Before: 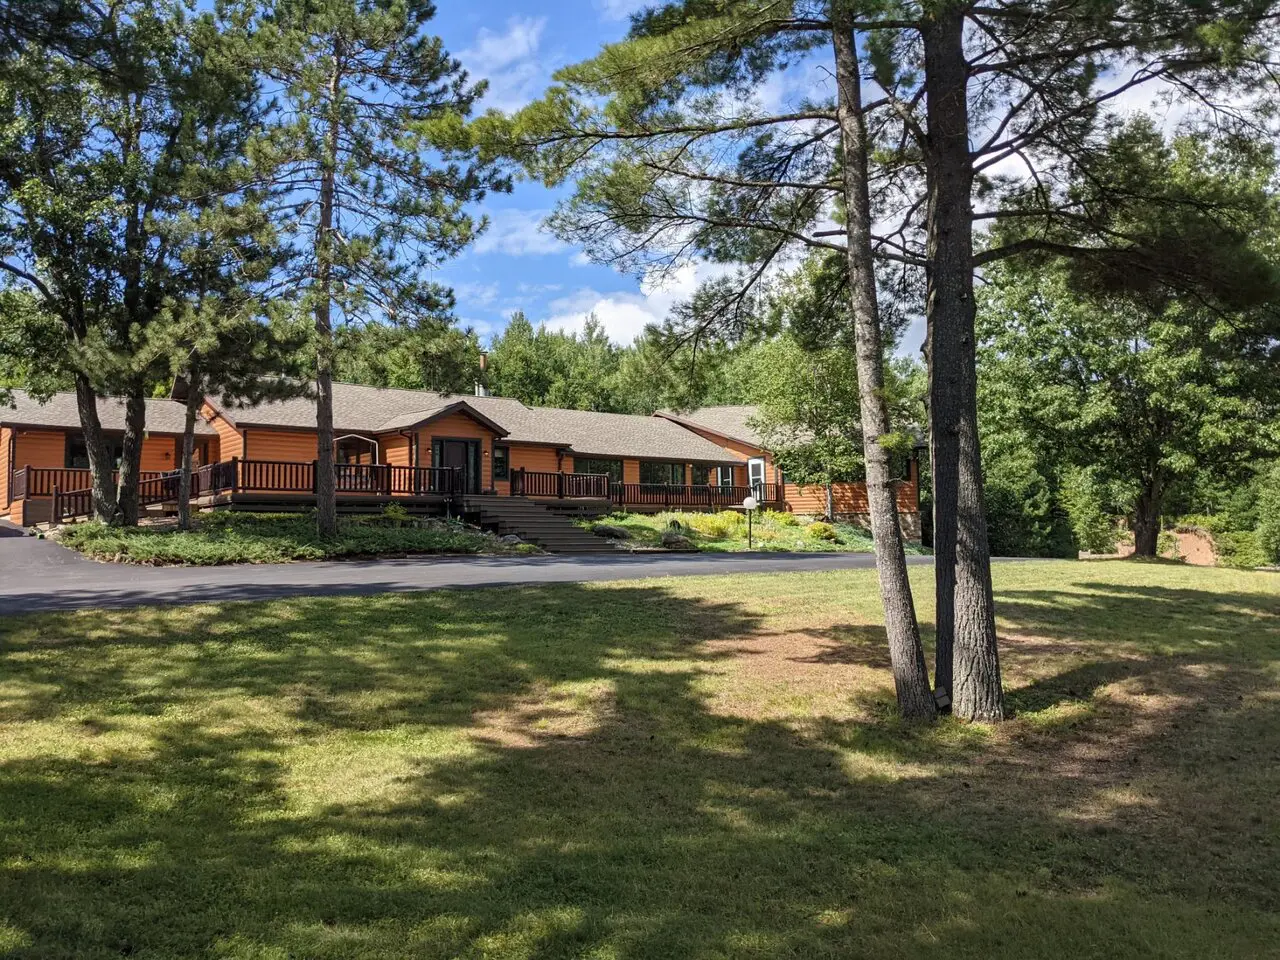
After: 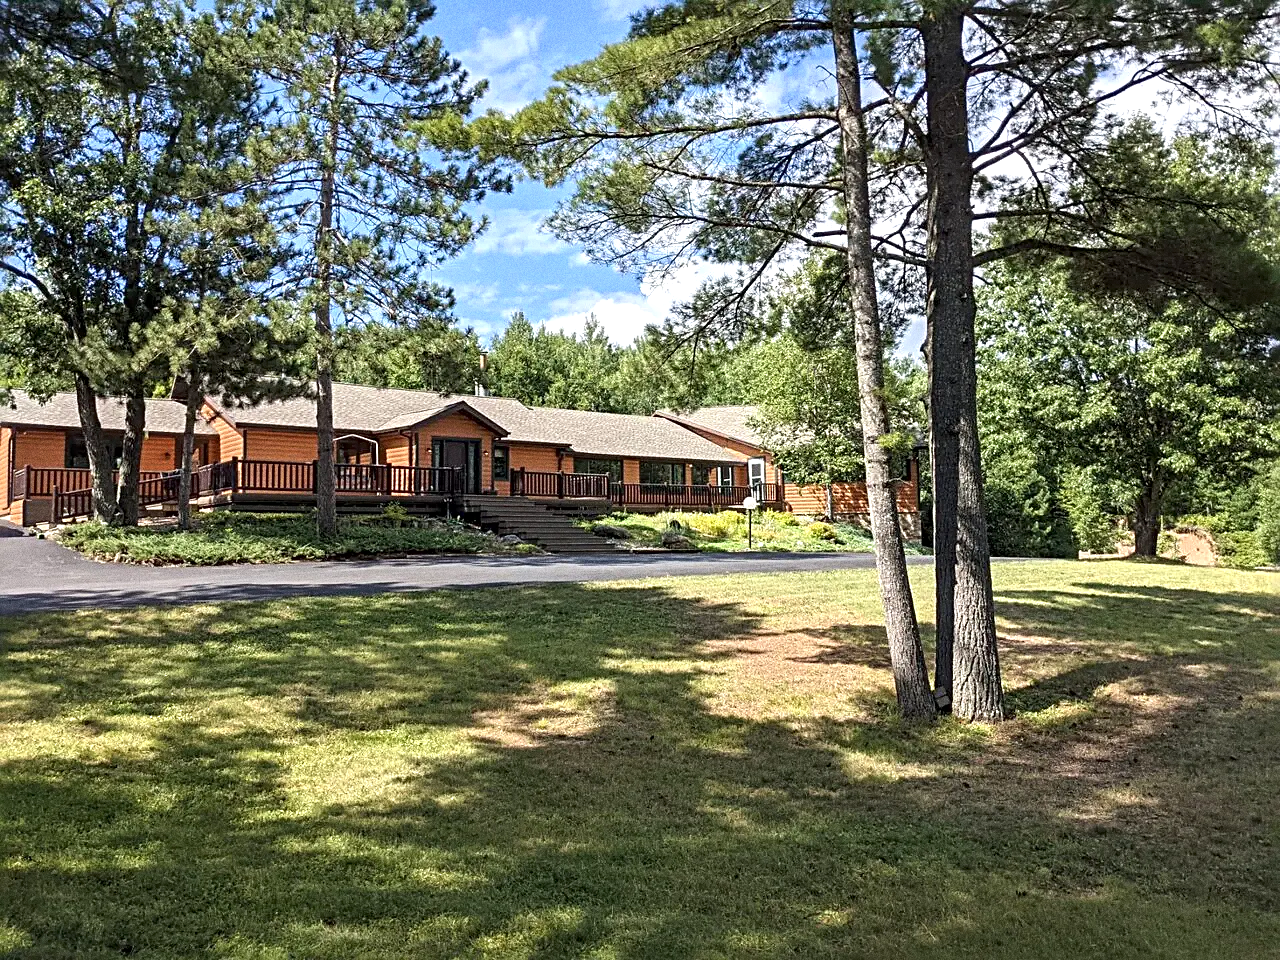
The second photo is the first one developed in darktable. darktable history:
exposure: black level correction 0.001, exposure 0.5 EV, compensate exposure bias true, compensate highlight preservation false
grain: coarseness 9.61 ISO, strength 35.62%
contrast brightness saturation: saturation -0.04
sharpen: radius 3.119
